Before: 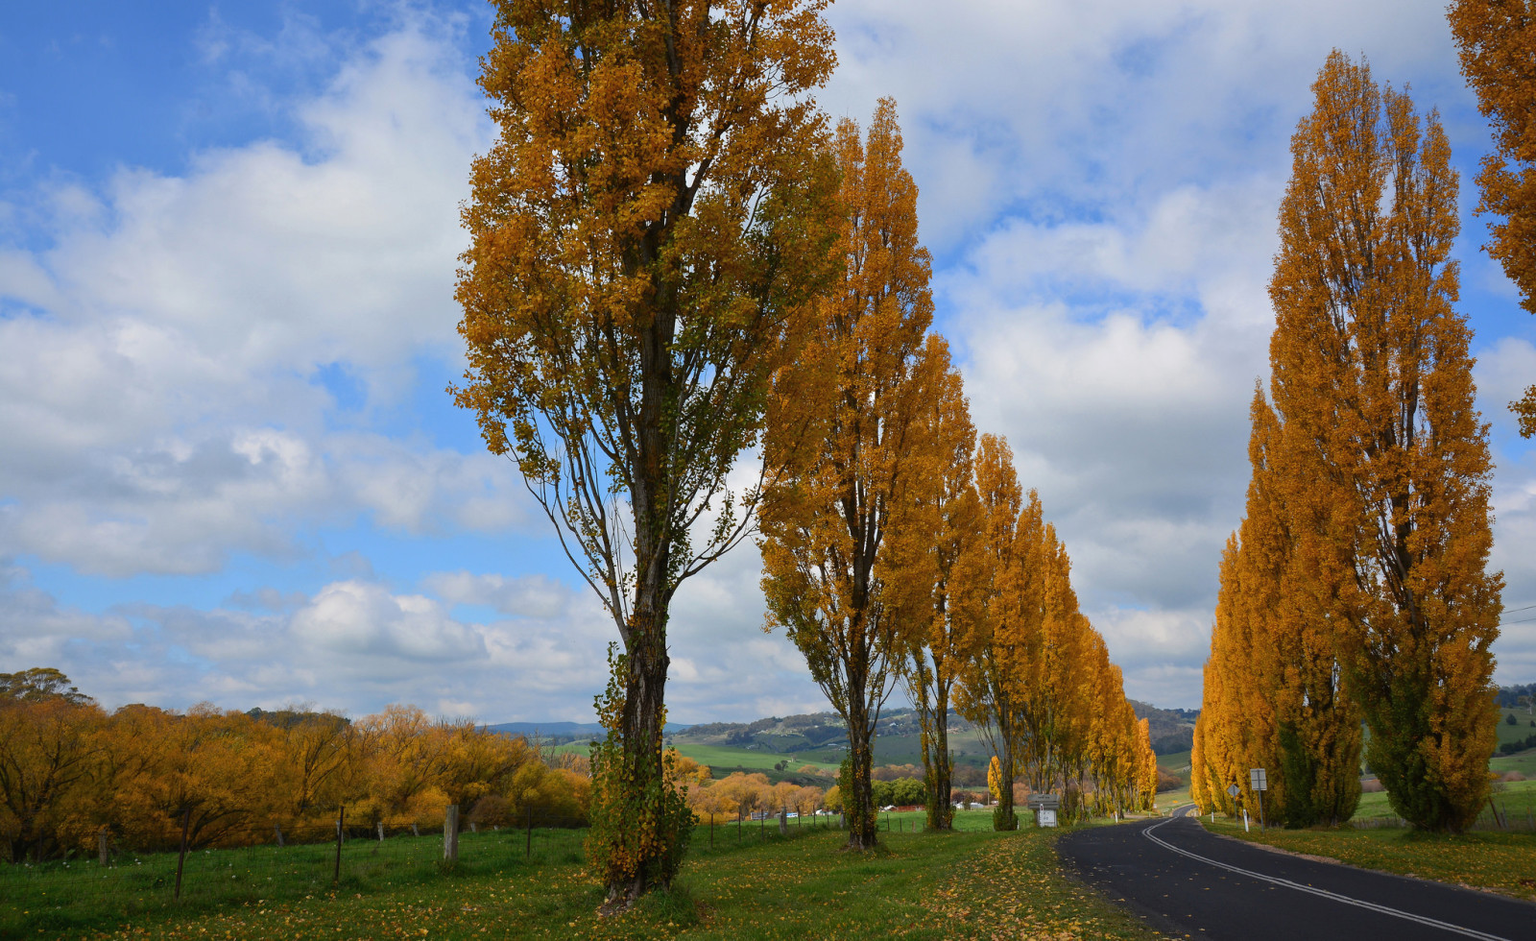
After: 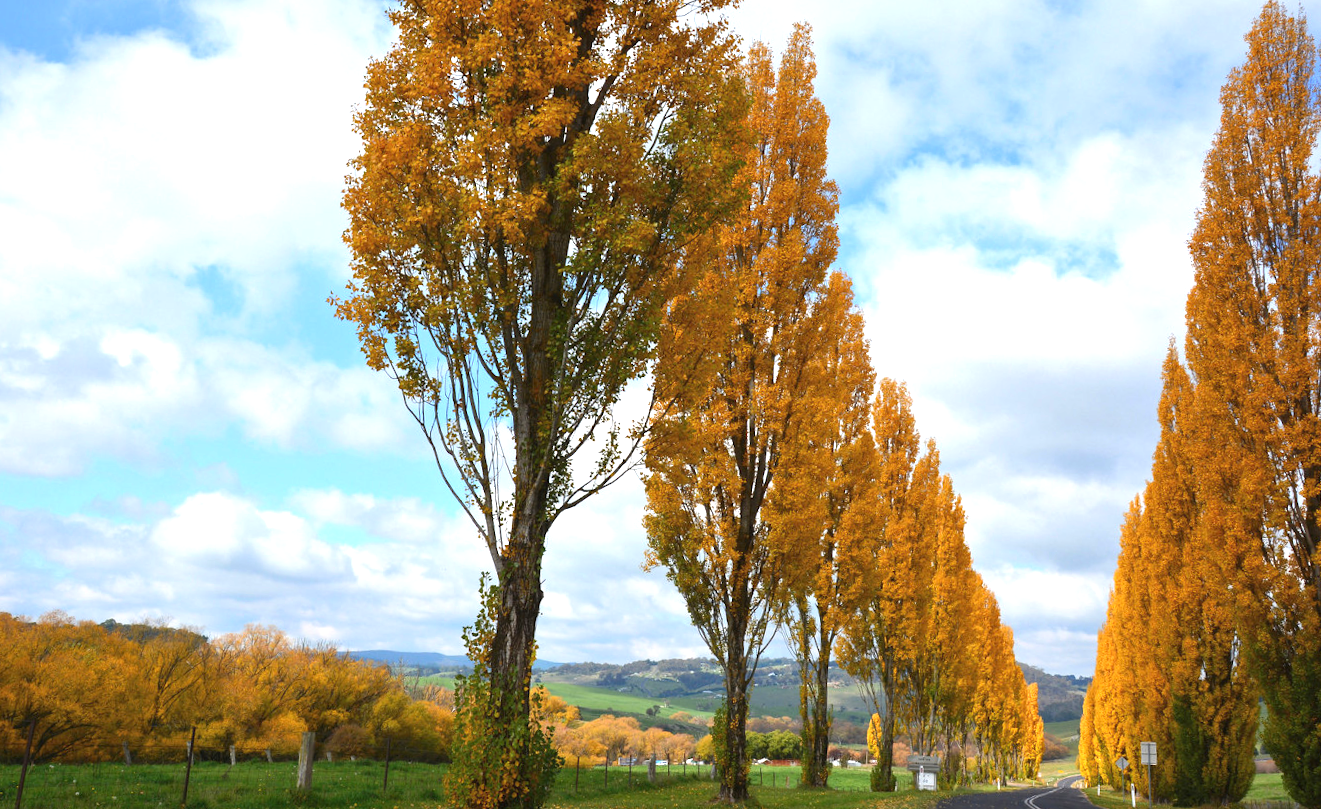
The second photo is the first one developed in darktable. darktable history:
exposure: black level correction 0, exposure 1 EV, compensate exposure bias true, compensate highlight preservation false
crop and rotate: angle -3.27°, left 5.211%, top 5.211%, right 4.607%, bottom 4.607%
